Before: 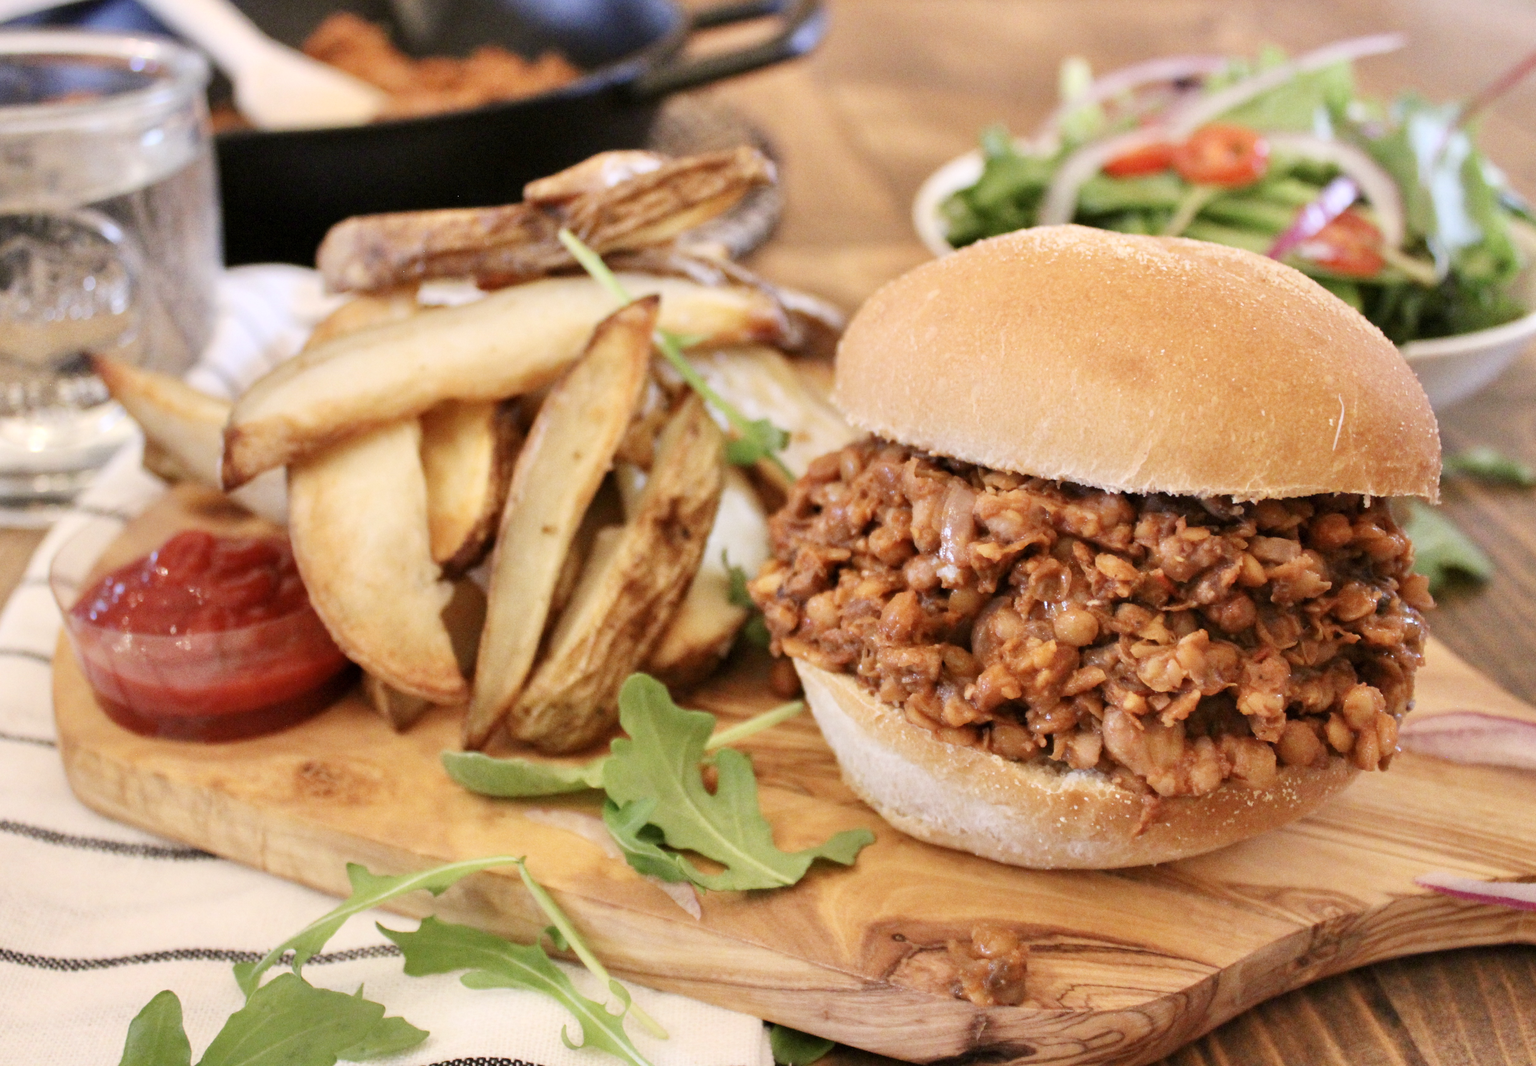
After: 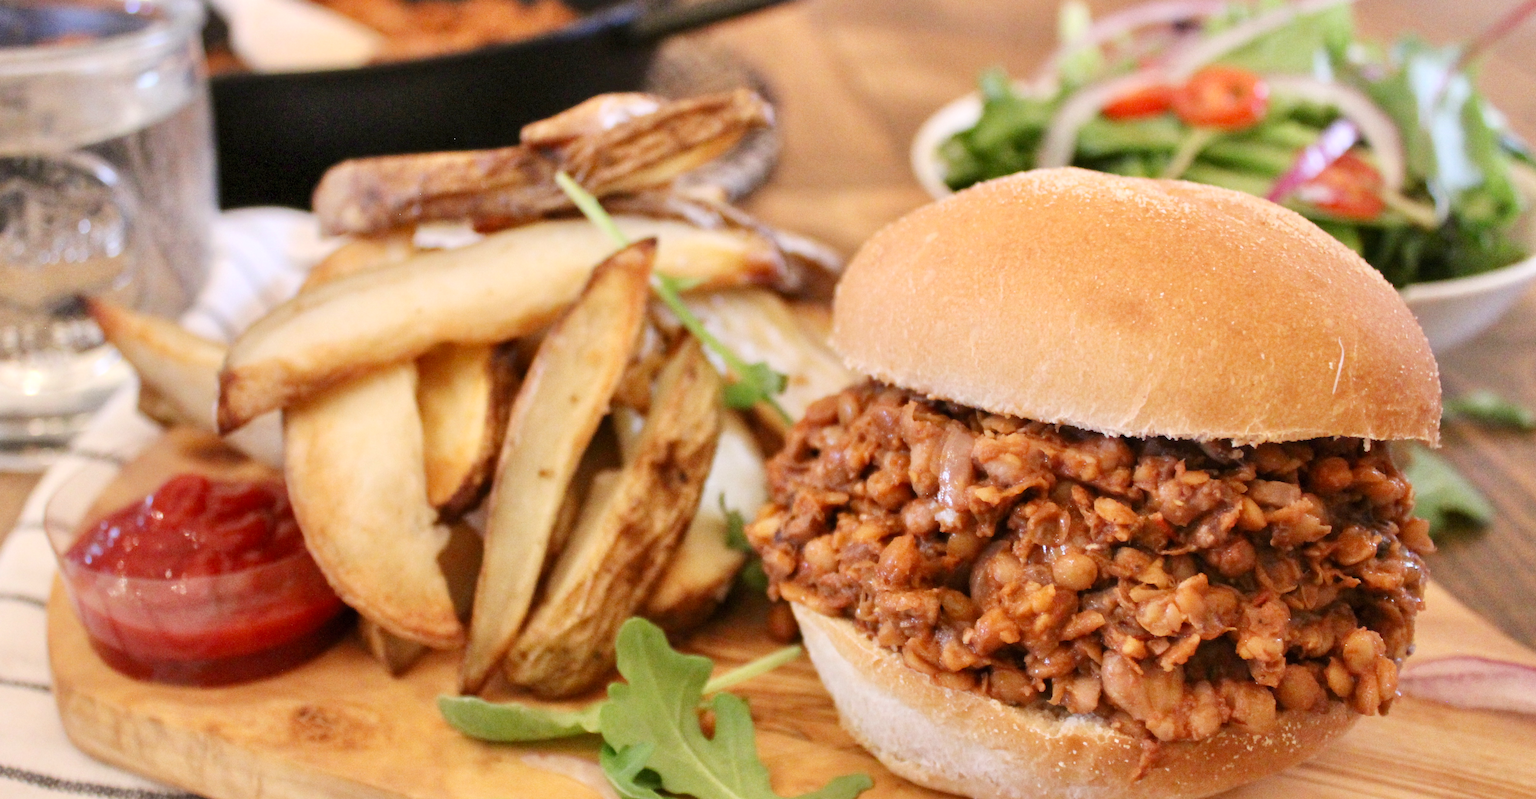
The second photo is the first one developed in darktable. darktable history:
crop: left 0.387%, top 5.469%, bottom 19.809%
shadows and highlights: shadows 62.66, white point adjustment 0.37, highlights -34.44, compress 83.82%
